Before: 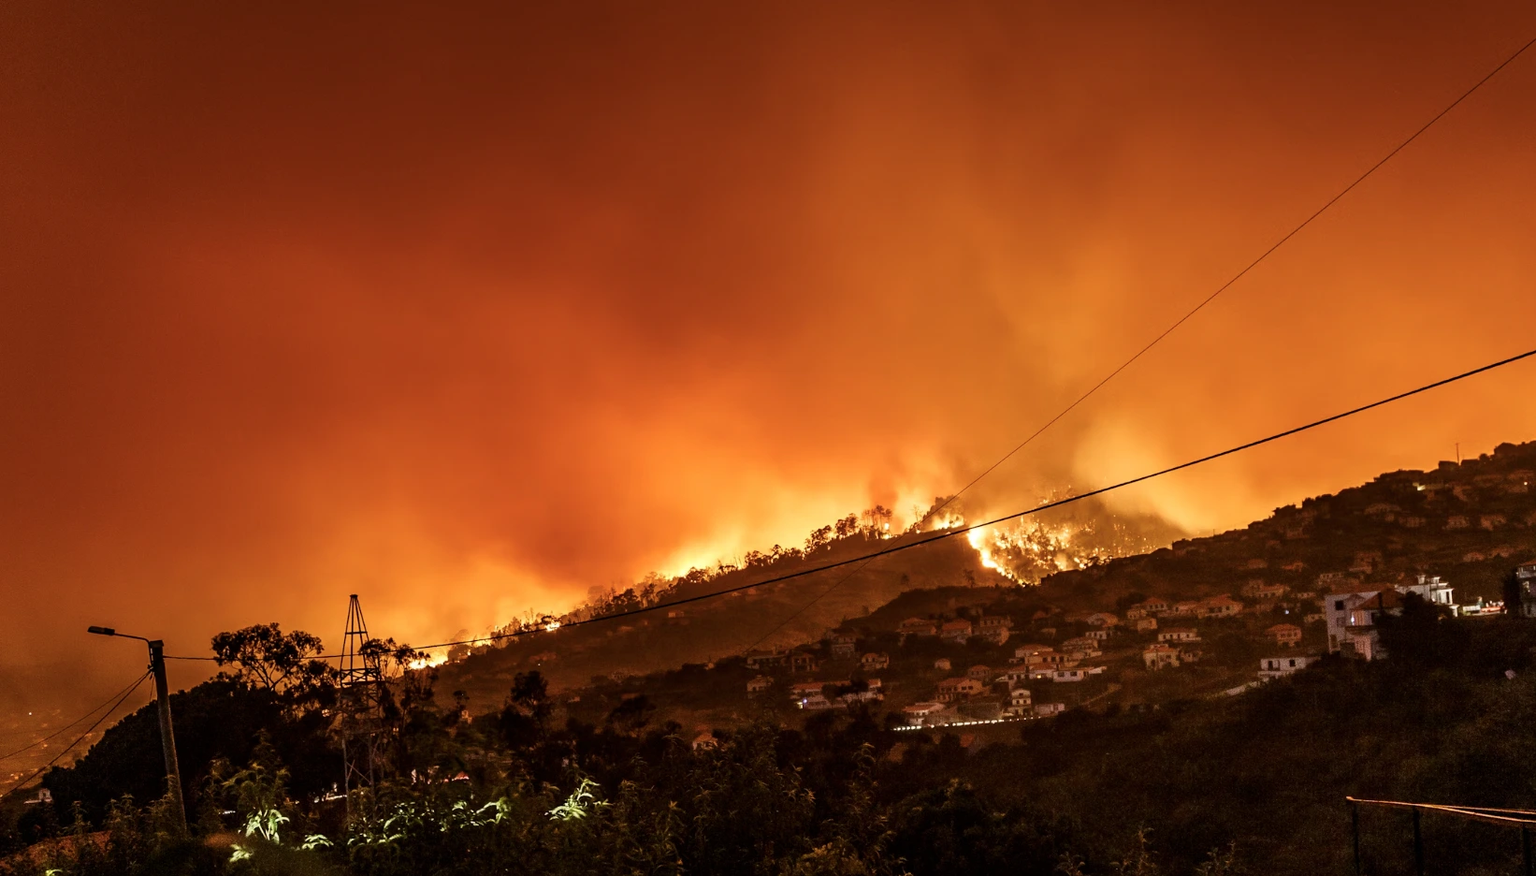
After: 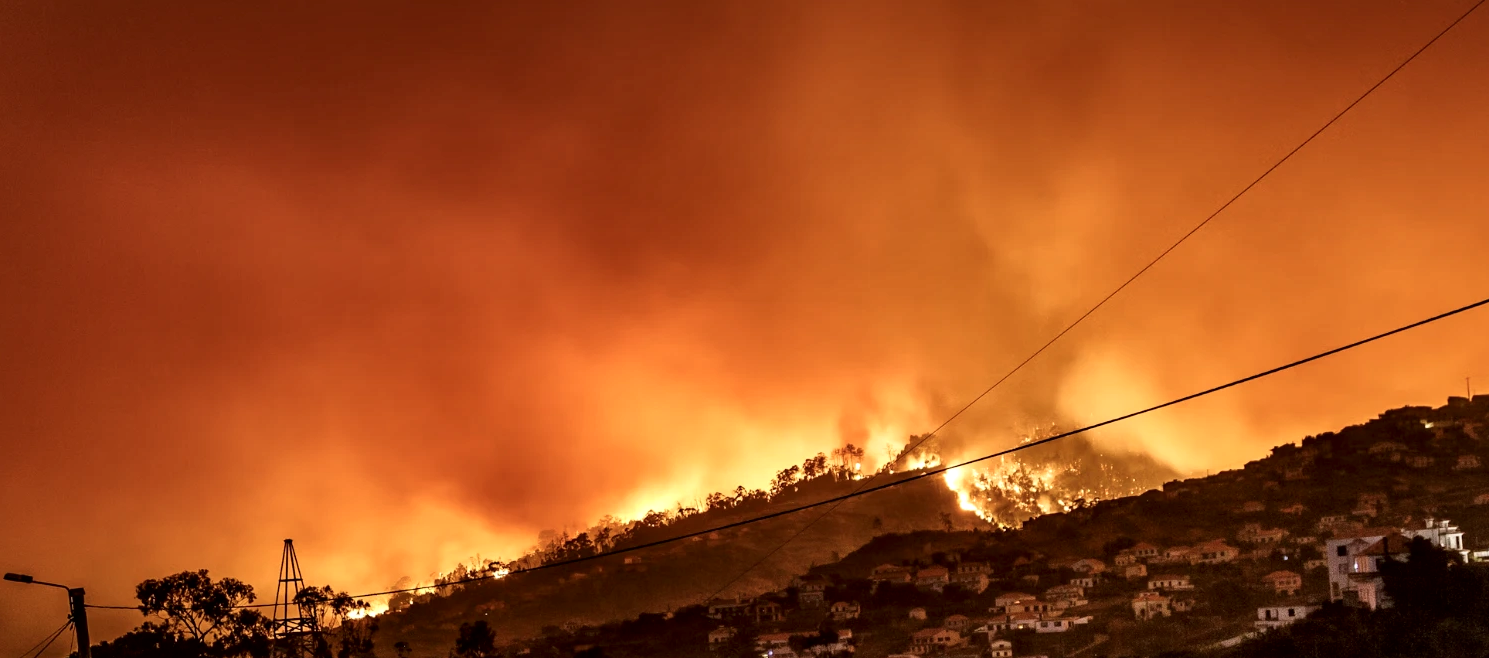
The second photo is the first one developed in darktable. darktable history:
local contrast: mode bilateral grid, contrast 99, coarseness 100, detail 165%, midtone range 0.2
crop: left 5.526%, top 10.344%, right 3.771%, bottom 19.336%
